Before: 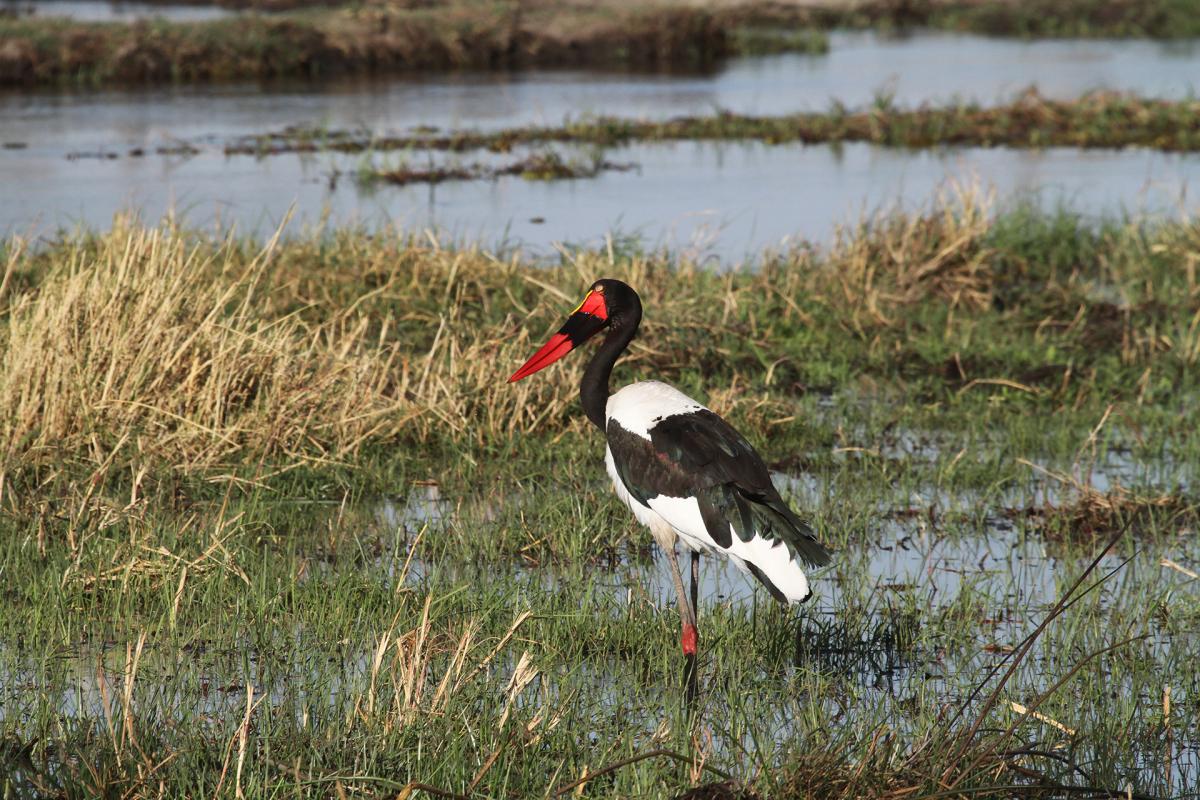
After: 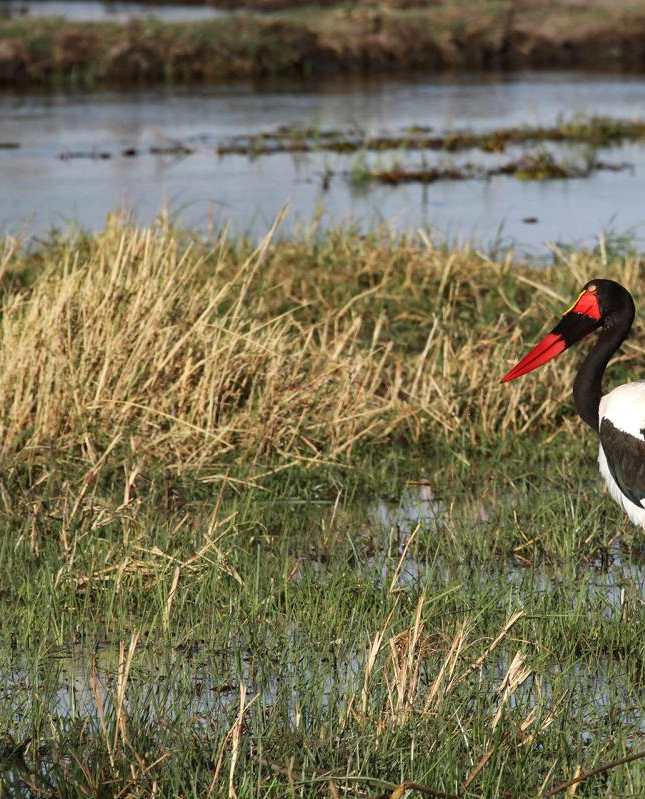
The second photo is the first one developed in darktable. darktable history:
haze removal: compatibility mode true, adaptive false
crop: left 0.587%, right 45.588%, bottom 0.086%
